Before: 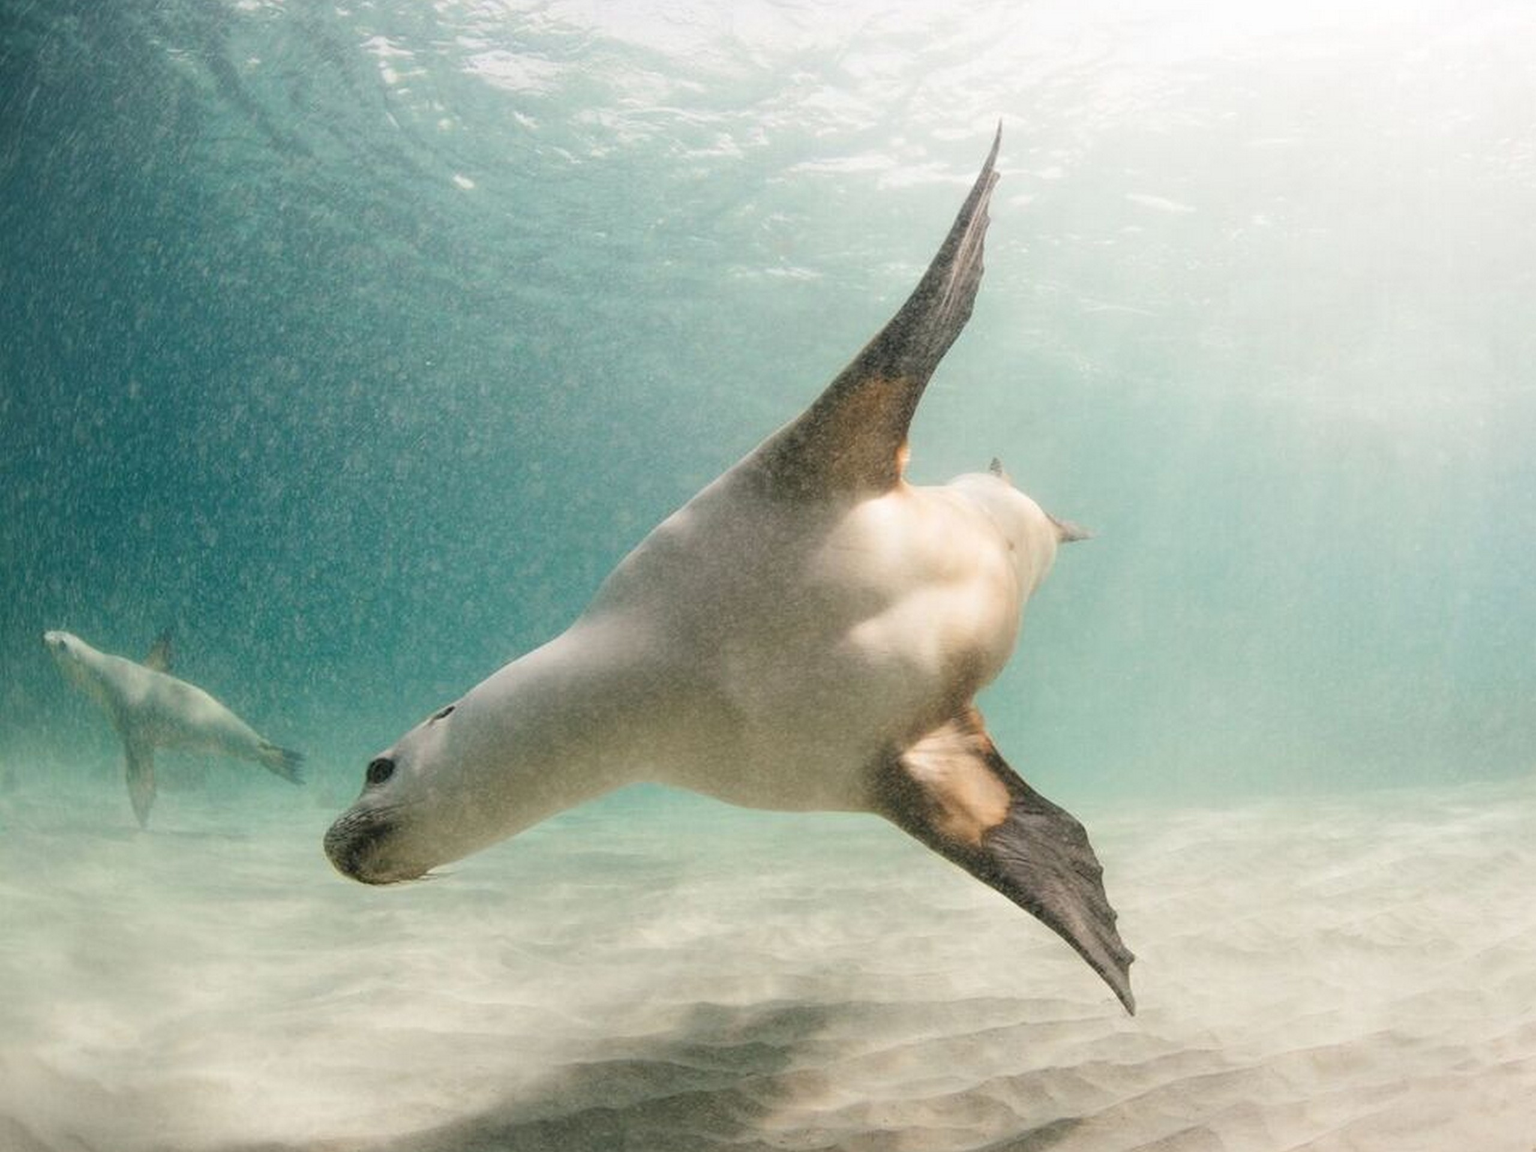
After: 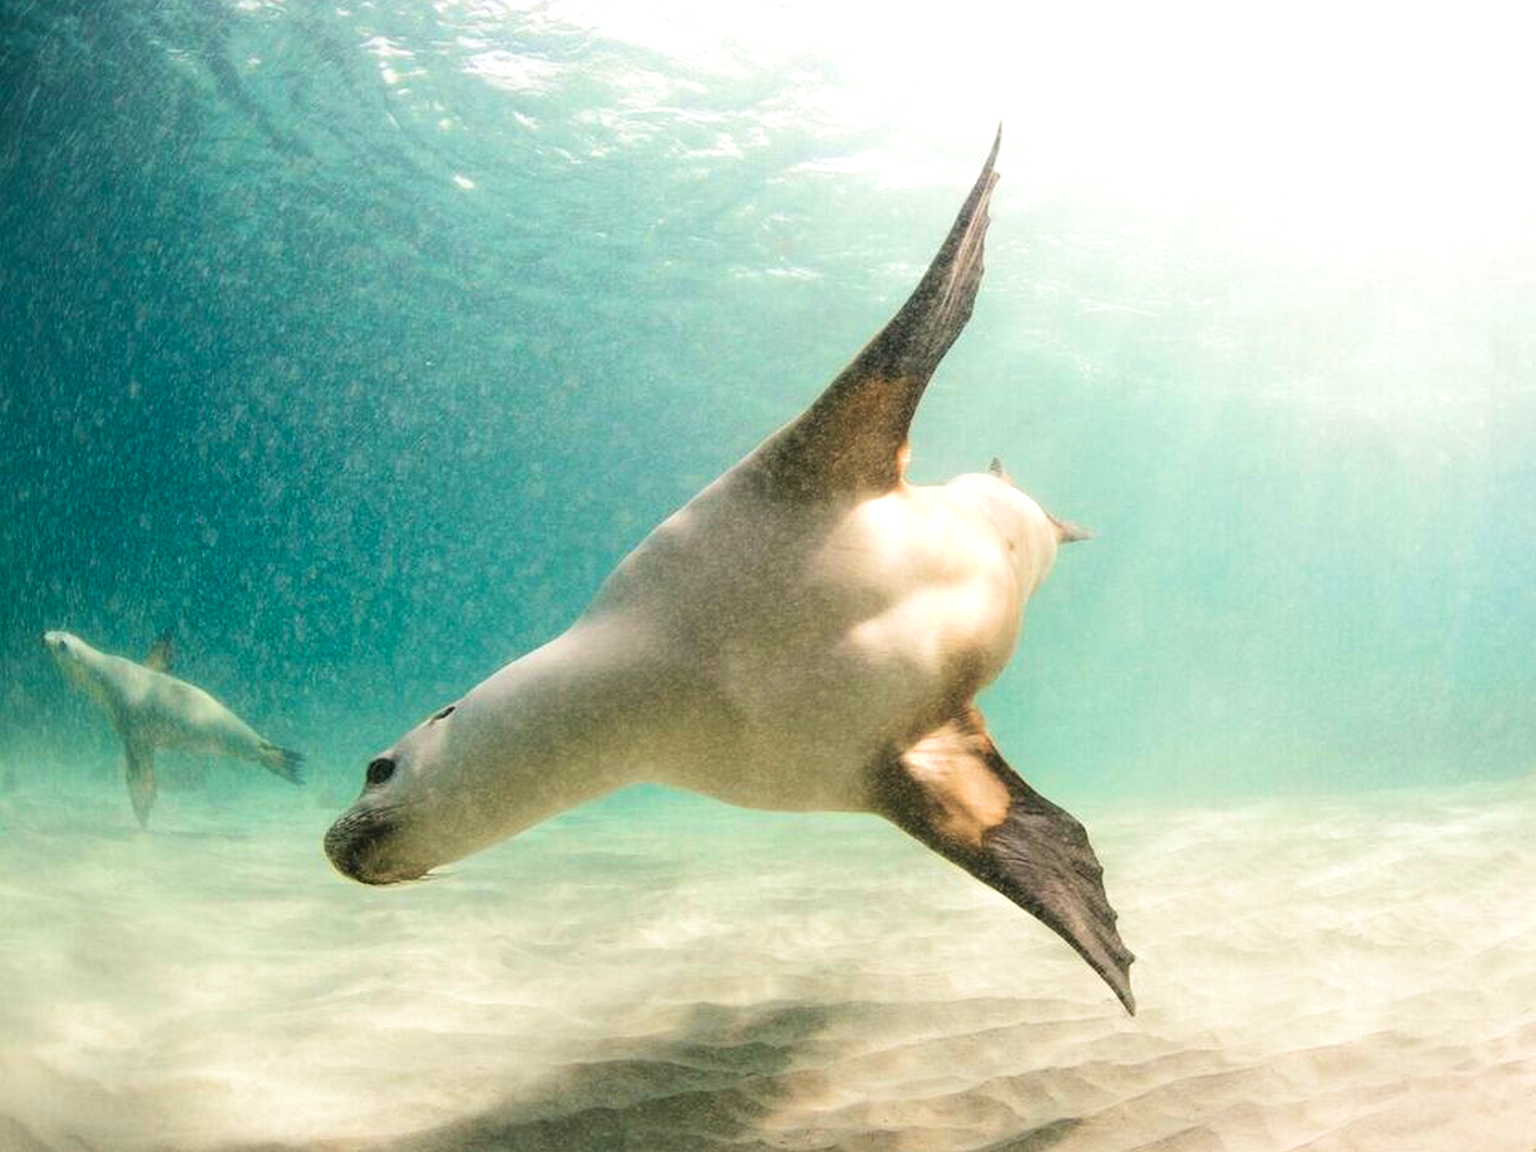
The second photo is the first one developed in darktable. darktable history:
velvia: strength 50%
tone equalizer: -8 EV -0.417 EV, -7 EV -0.389 EV, -6 EV -0.333 EV, -5 EV -0.222 EV, -3 EV 0.222 EV, -2 EV 0.333 EV, -1 EV 0.389 EV, +0 EV 0.417 EV, edges refinement/feathering 500, mask exposure compensation -1.57 EV, preserve details no
